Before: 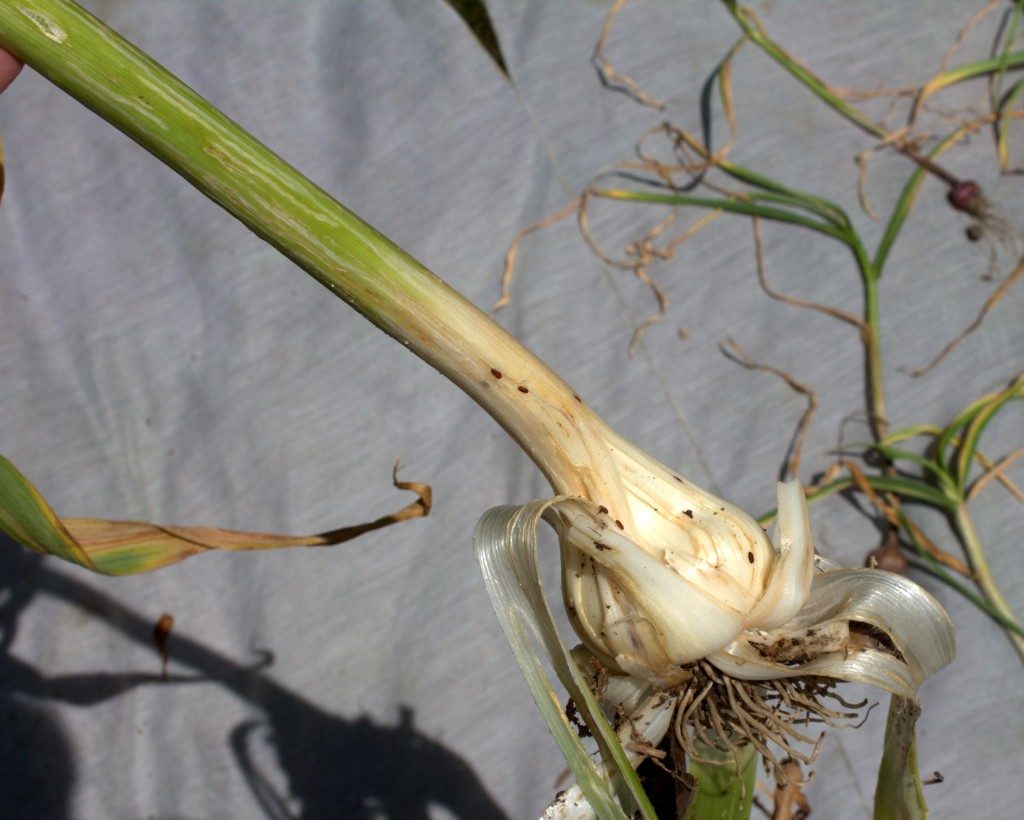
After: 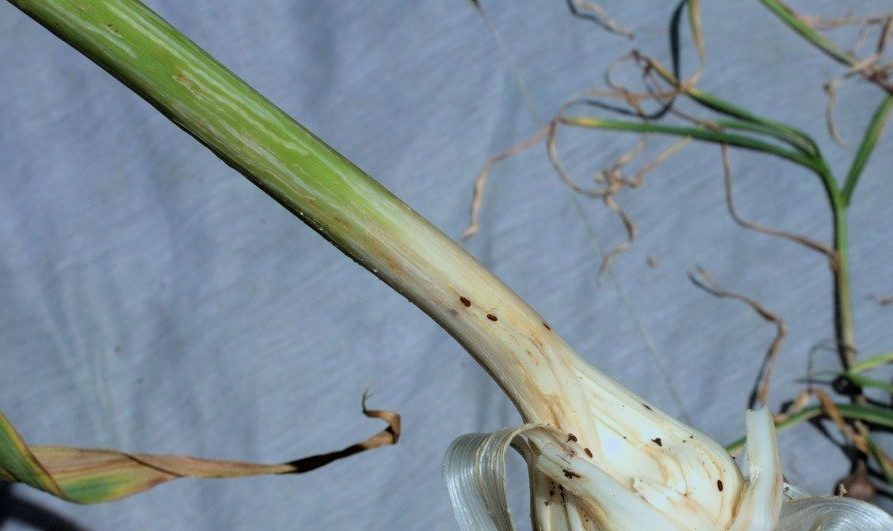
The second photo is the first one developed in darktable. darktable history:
color calibration: illuminant as shot in camera, x 0.384, y 0.38, temperature 3967.76 K
crop: left 3.125%, top 8.839%, right 9.641%, bottom 26.389%
filmic rgb: black relative exposure -7.75 EV, white relative exposure 4.38 EV, hardness 3.76, latitude 49.35%, contrast 1.101
